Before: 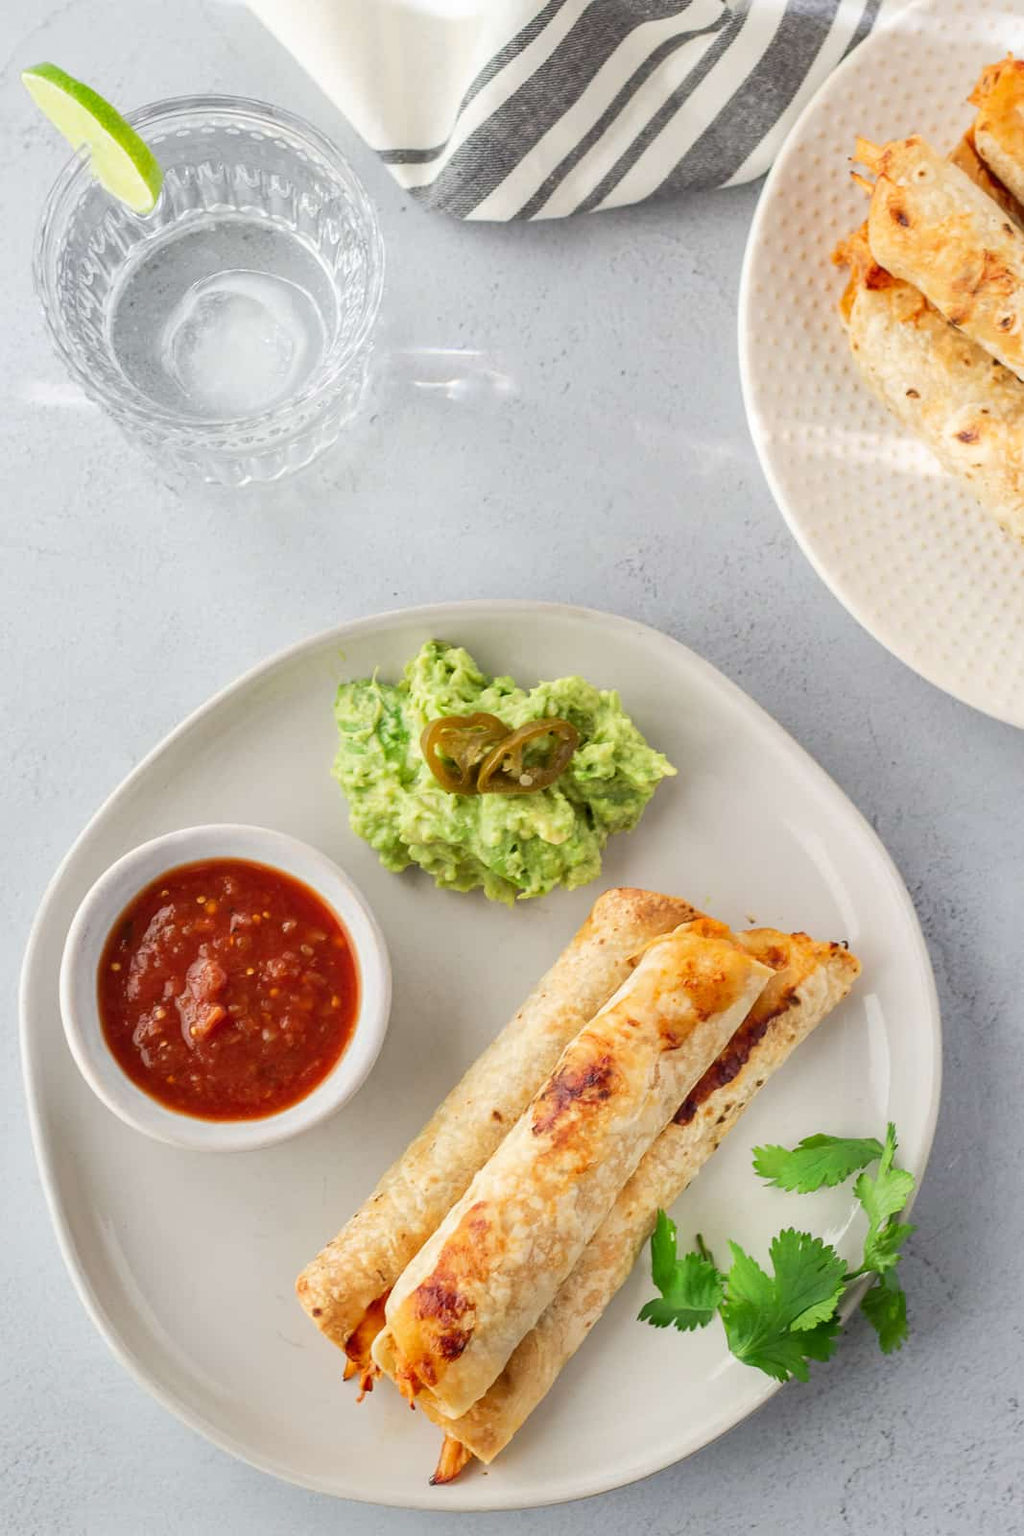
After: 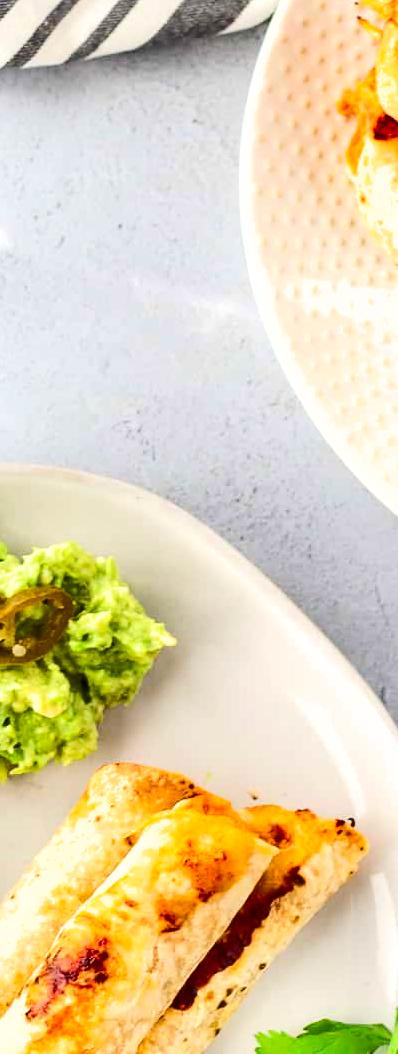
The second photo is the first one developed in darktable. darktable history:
crop and rotate: left 49.597%, top 10.149%, right 13.096%, bottom 23.939%
exposure: exposure 0.492 EV, compensate exposure bias true, compensate highlight preservation false
shadows and highlights: low approximation 0.01, soften with gaussian
color balance rgb: perceptual saturation grading › global saturation 20%, perceptual saturation grading › highlights -13.934%, perceptual saturation grading › shadows 49.876%
tone curve: curves: ch0 [(0, 0) (0.003, 0.016) (0.011, 0.019) (0.025, 0.023) (0.044, 0.029) (0.069, 0.042) (0.1, 0.068) (0.136, 0.101) (0.177, 0.143) (0.224, 0.21) (0.277, 0.289) (0.335, 0.379) (0.399, 0.476) (0.468, 0.569) (0.543, 0.654) (0.623, 0.75) (0.709, 0.822) (0.801, 0.893) (0.898, 0.946) (1, 1)], color space Lab, independent channels, preserve colors none
